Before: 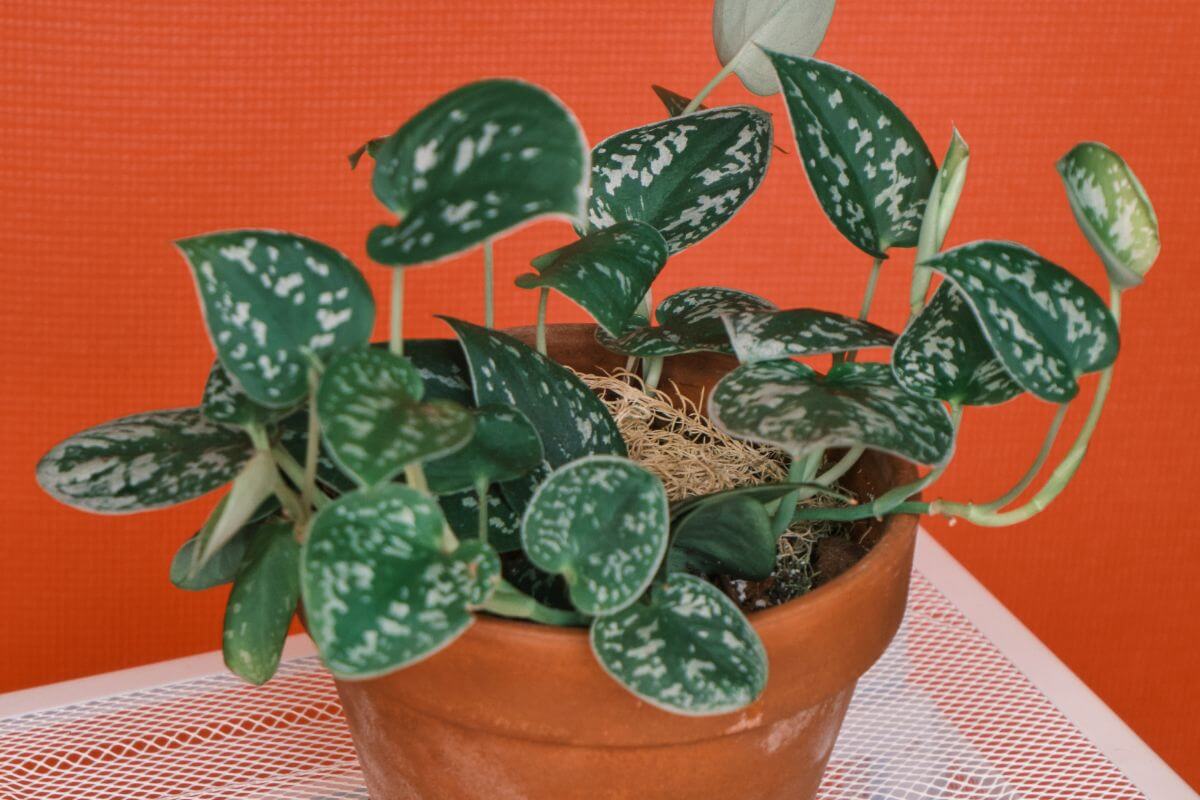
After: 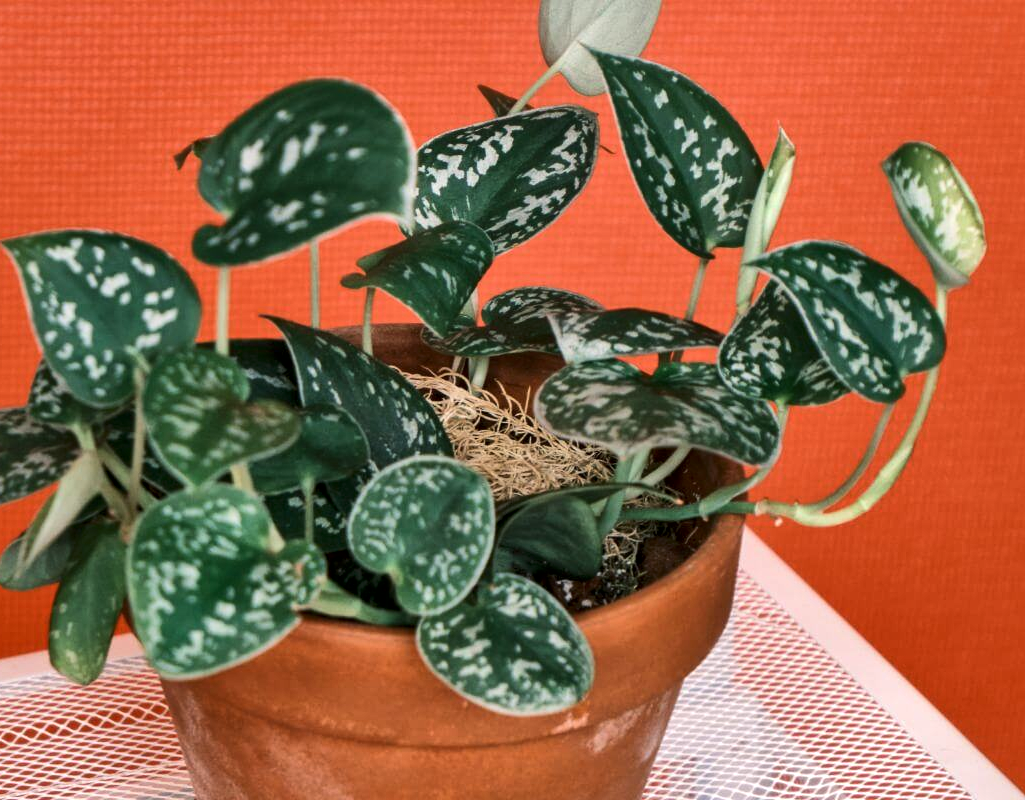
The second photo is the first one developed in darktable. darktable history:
exposure: compensate highlight preservation false
crop and rotate: left 14.539%
local contrast: mode bilateral grid, contrast 20, coarseness 51, detail 150%, midtone range 0.2
tone equalizer: -8 EV -0.377 EV, -7 EV -0.376 EV, -6 EV -0.3 EV, -5 EV -0.238 EV, -3 EV 0.188 EV, -2 EV 0.356 EV, -1 EV 0.384 EV, +0 EV 0.415 EV, edges refinement/feathering 500, mask exposure compensation -1.57 EV, preserve details no
levels: mode automatic
